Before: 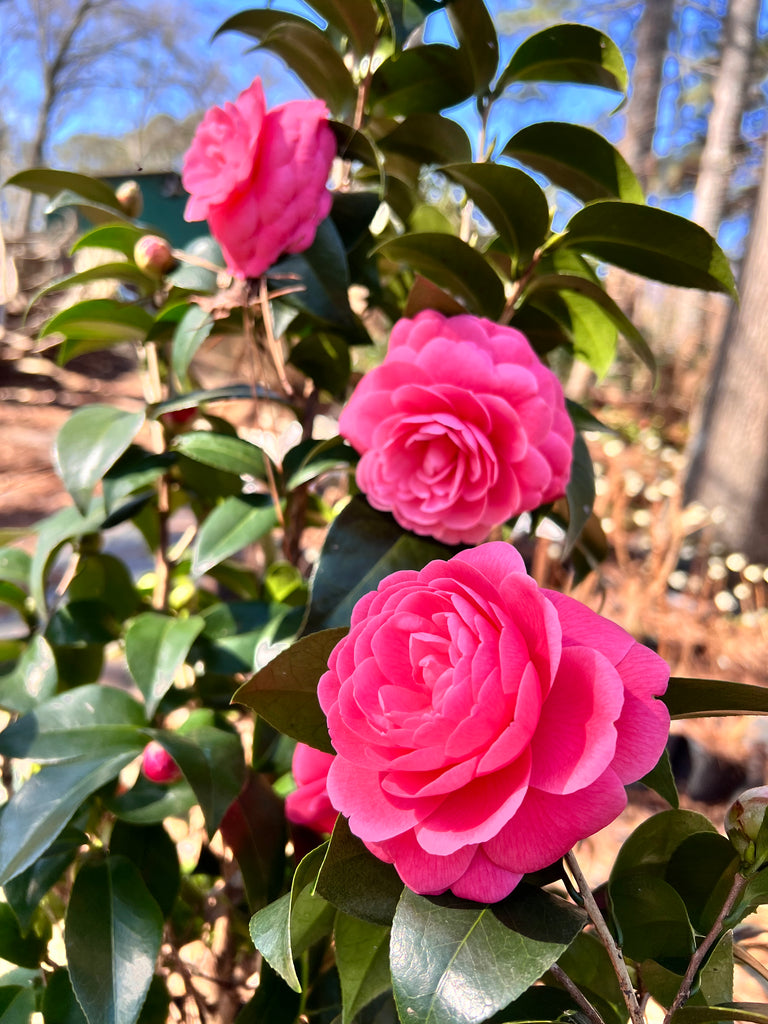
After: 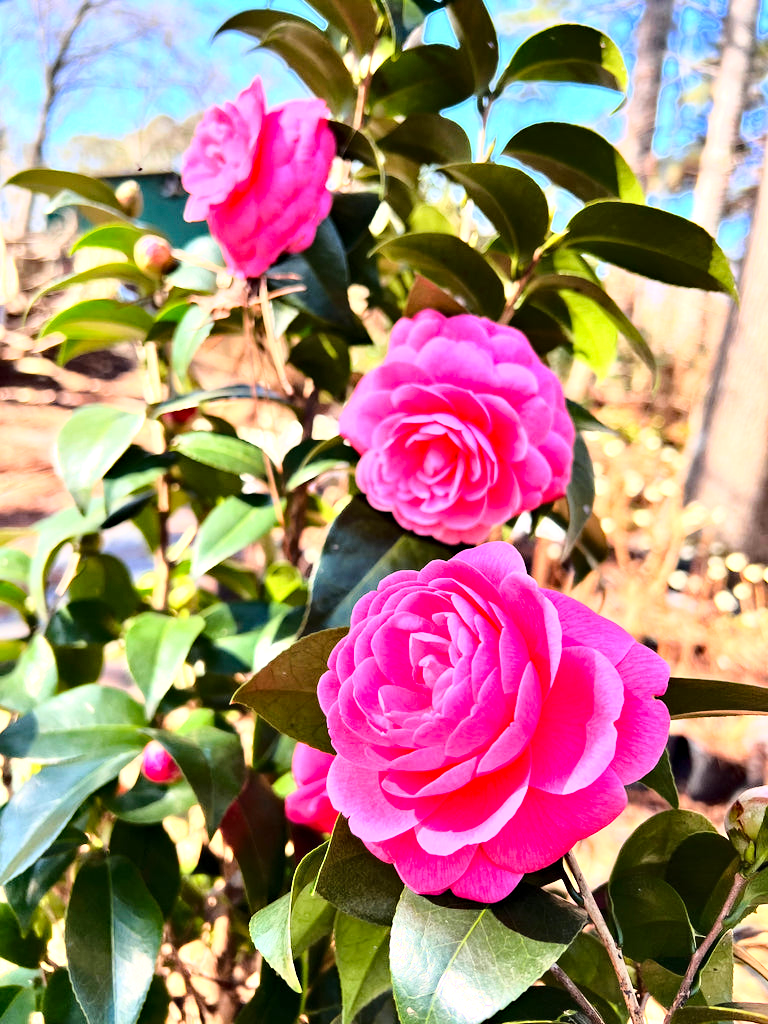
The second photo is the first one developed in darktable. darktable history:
haze removal: compatibility mode true, adaptive false
exposure: exposure 0.562 EV, compensate highlight preservation false
base curve: curves: ch0 [(0, 0) (0.028, 0.03) (0.121, 0.232) (0.46, 0.748) (0.859, 0.968) (1, 1)]
